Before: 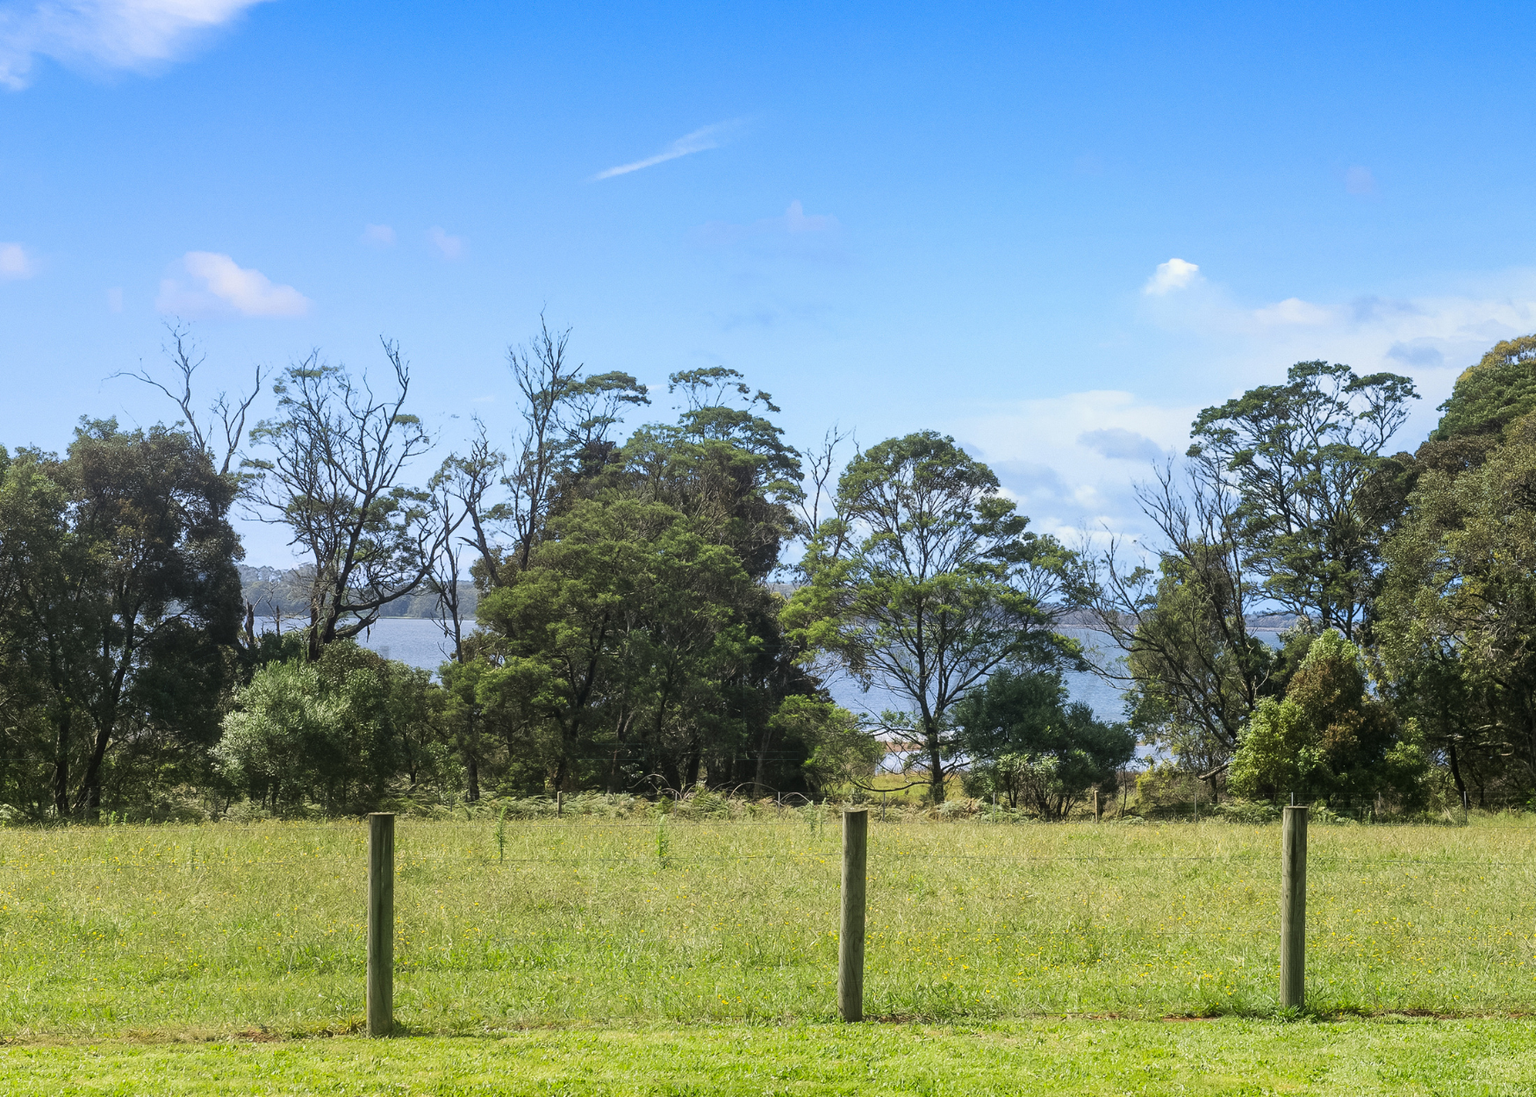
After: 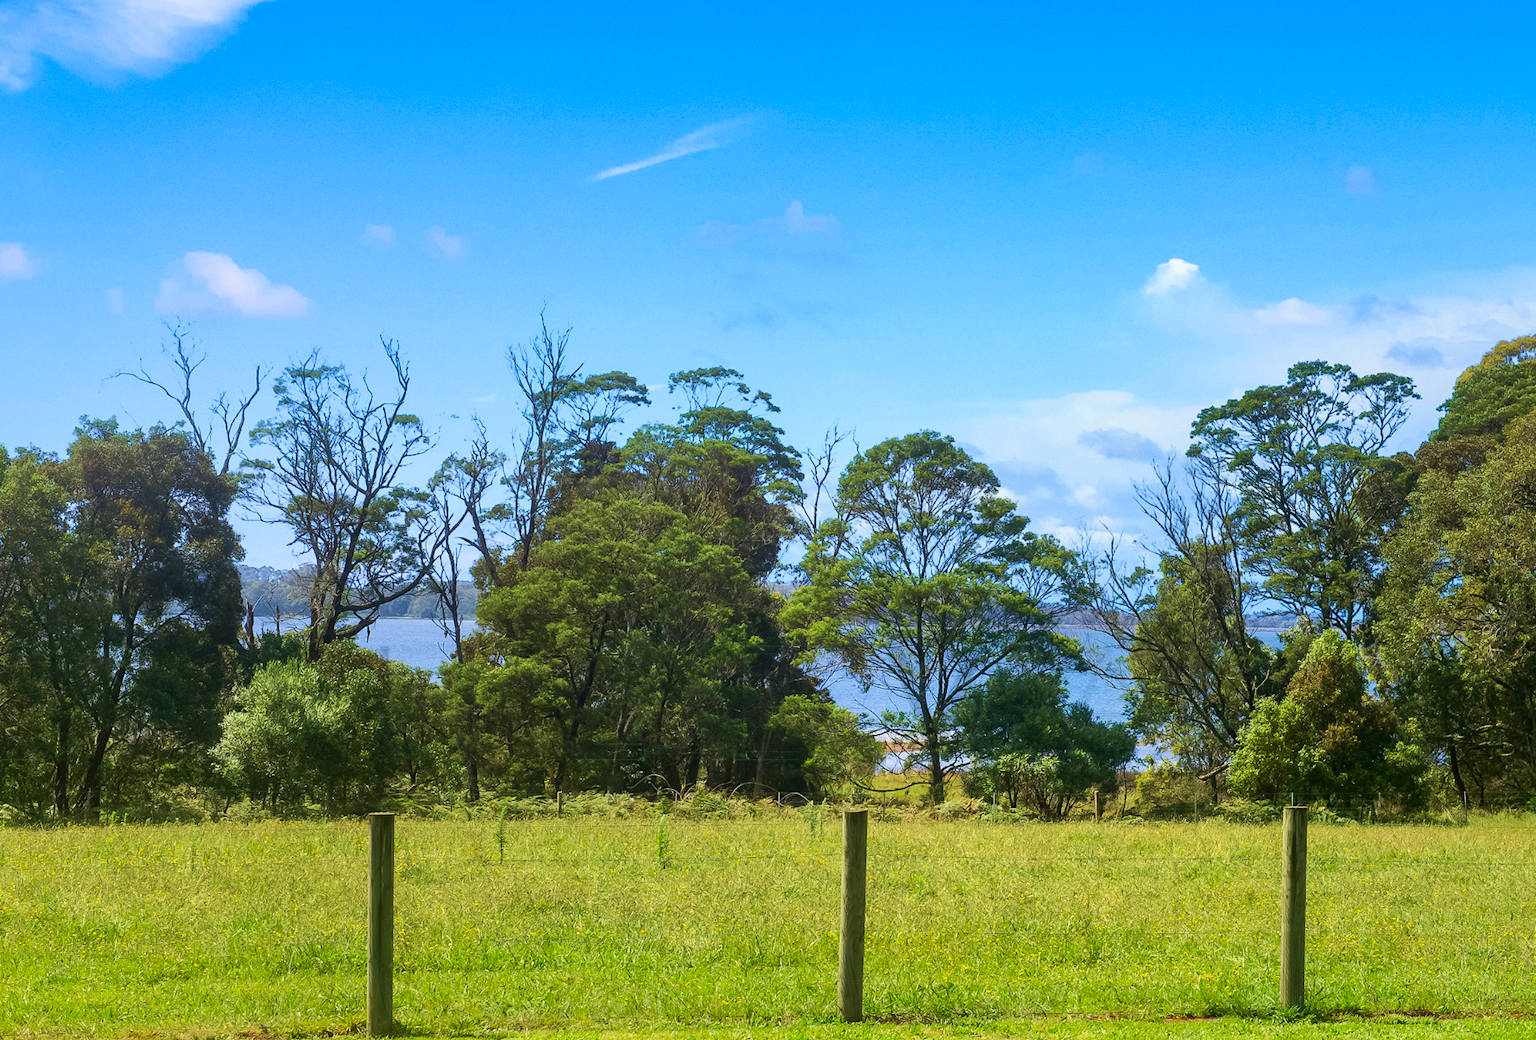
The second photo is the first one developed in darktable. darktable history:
crop and rotate: top 0%, bottom 5.097%
shadows and highlights: on, module defaults
contrast brightness saturation: contrast 0.16, saturation 0.32
velvia: strength 45%
